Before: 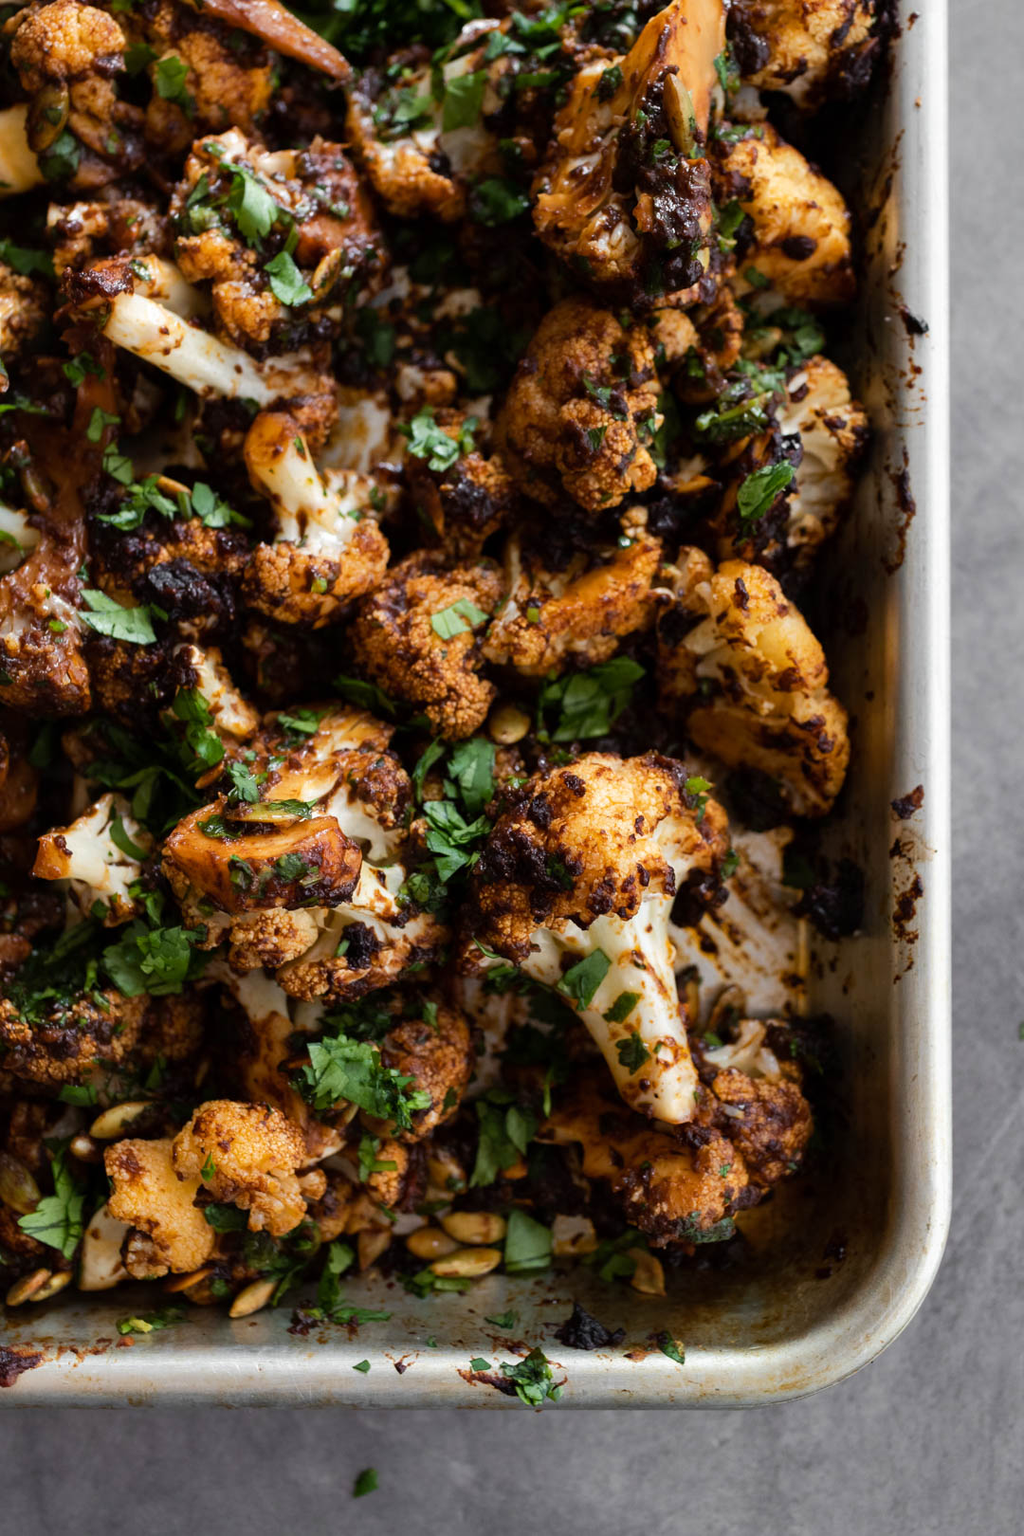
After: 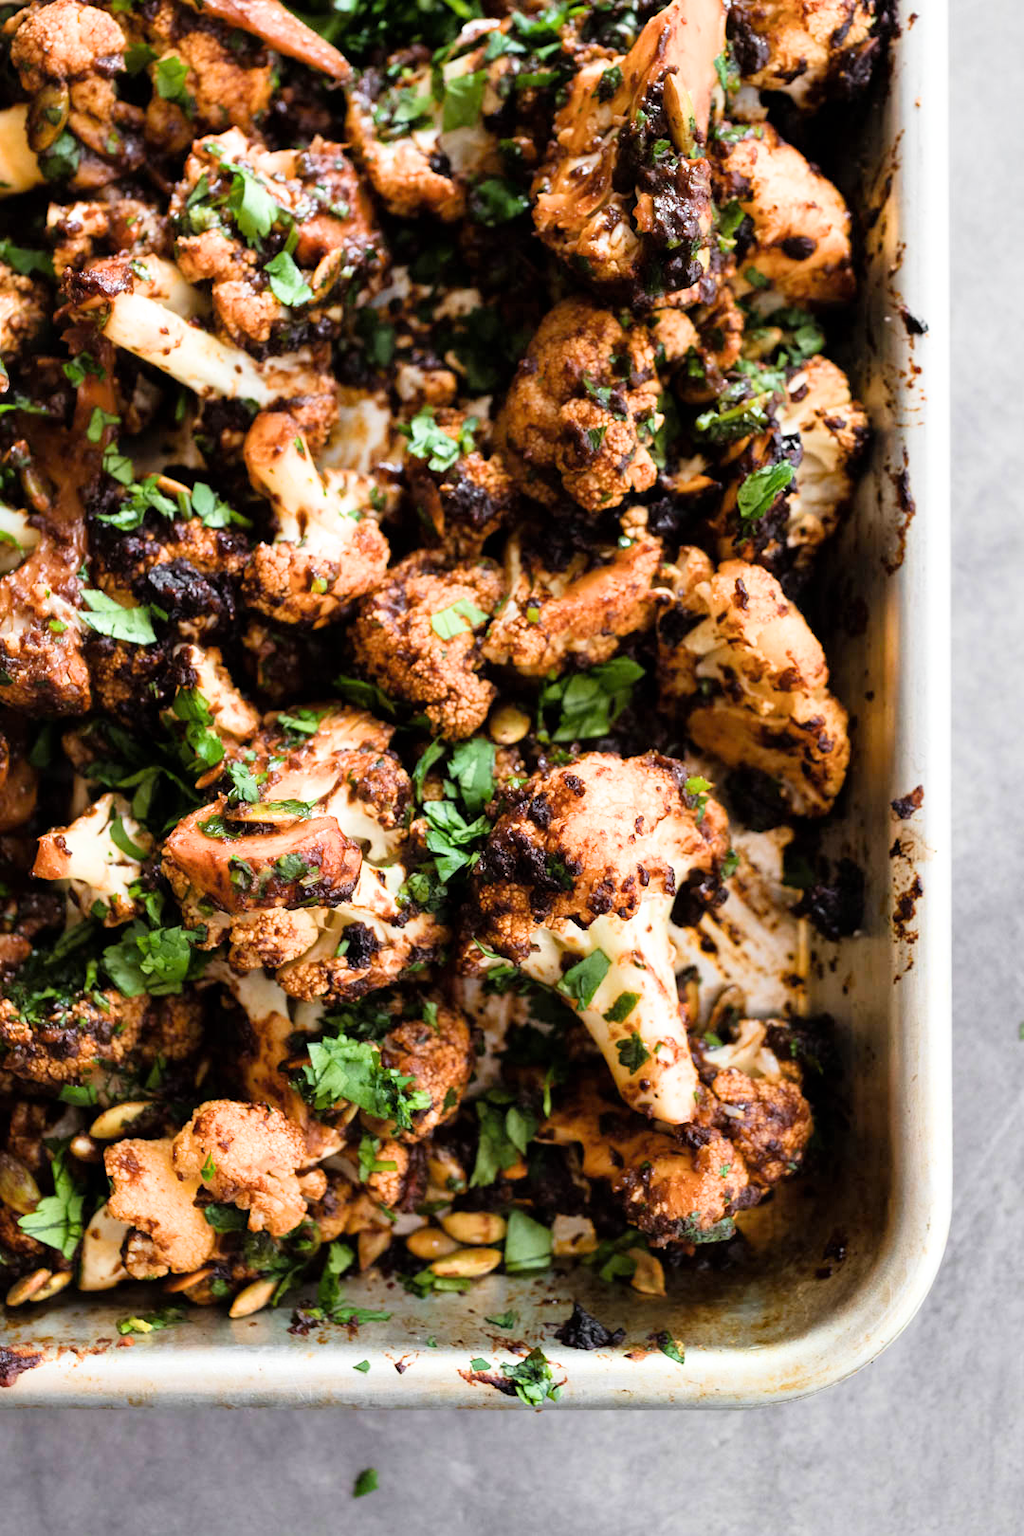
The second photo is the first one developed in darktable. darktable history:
filmic rgb: white relative exposure 3.85 EV, hardness 4.3
exposure: black level correction 0, exposure 1.5 EV, compensate highlight preservation false
